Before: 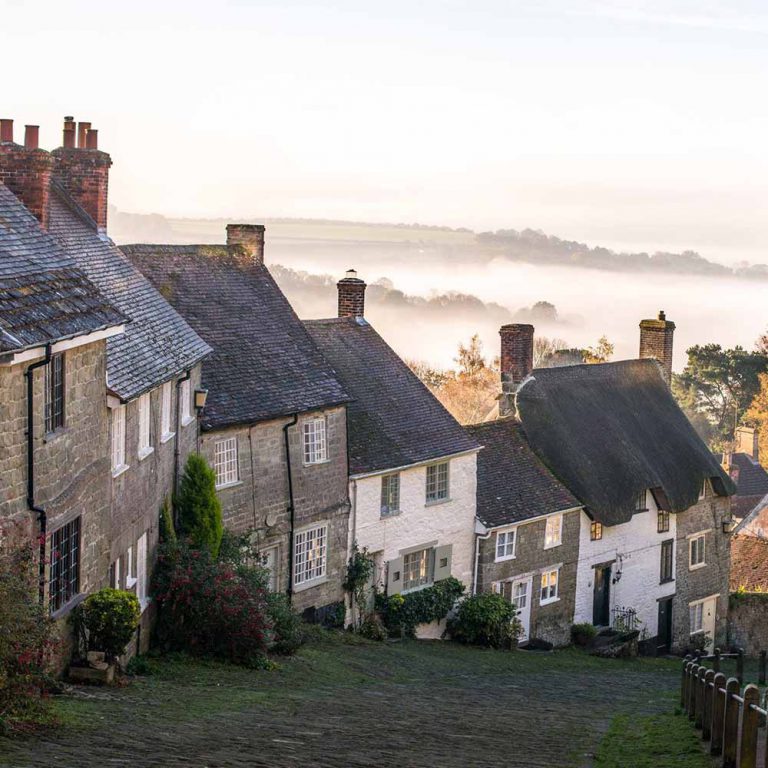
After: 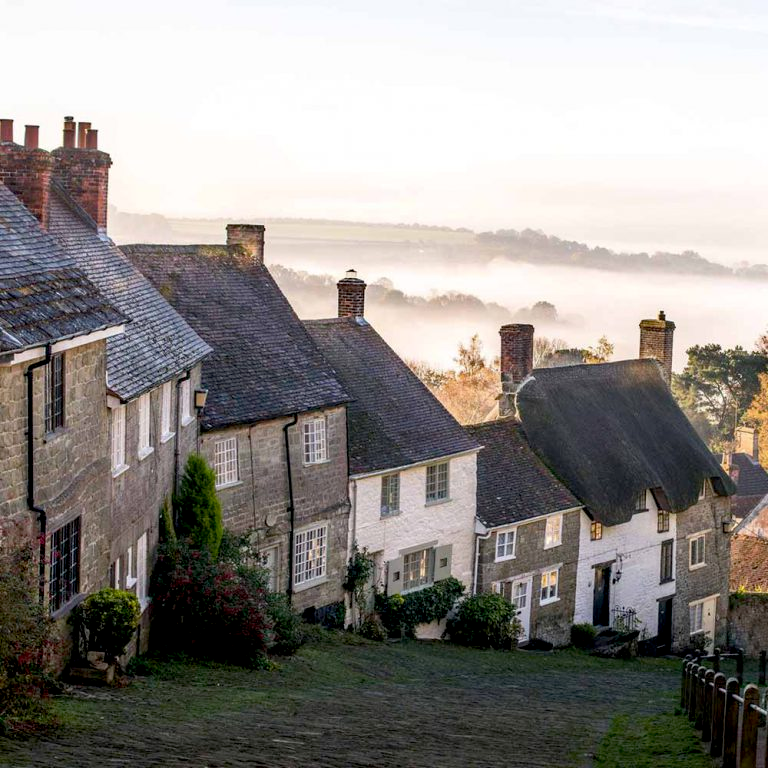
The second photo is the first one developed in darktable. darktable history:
exposure: black level correction 0.01, exposure 0.017 EV, compensate highlight preservation false
